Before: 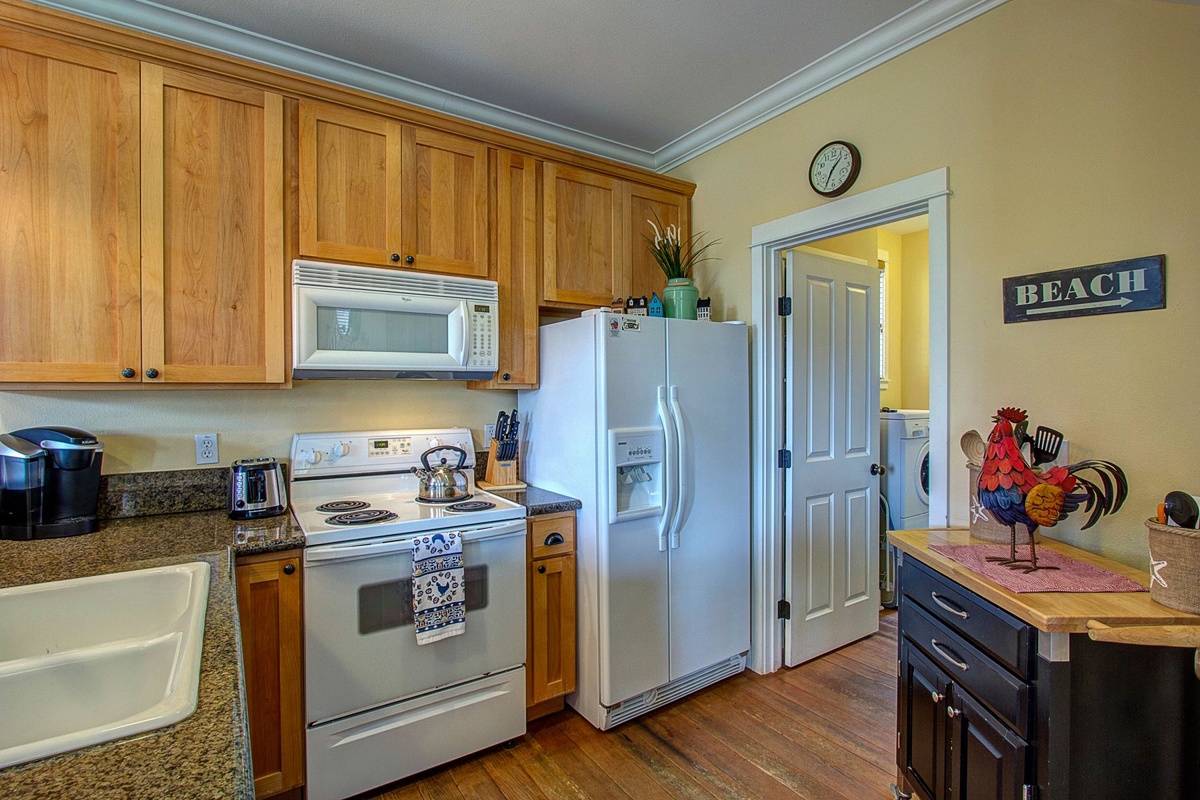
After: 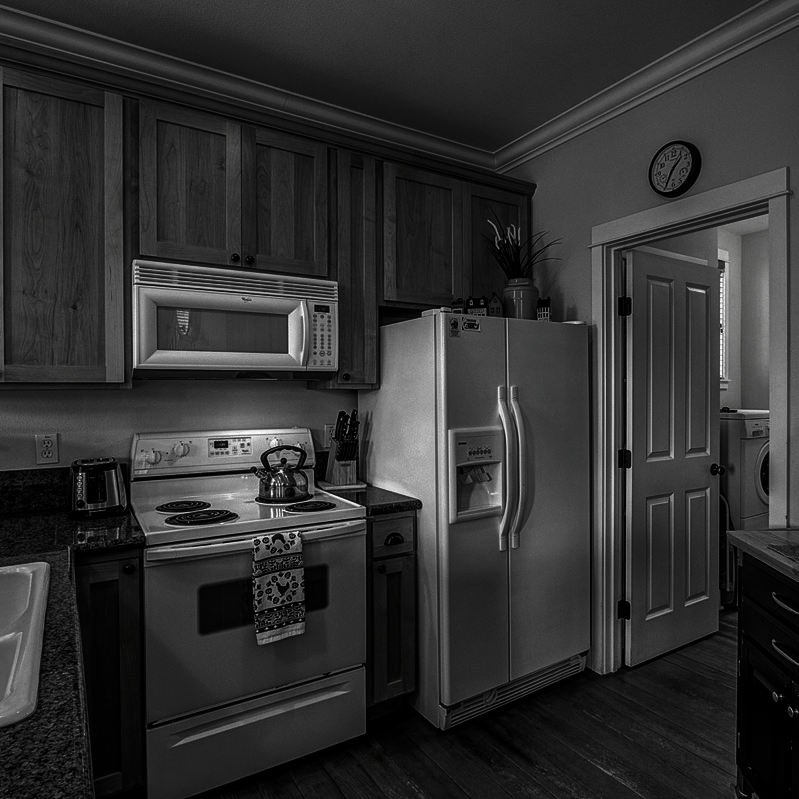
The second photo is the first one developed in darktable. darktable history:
contrast brightness saturation: contrast 0.022, brightness -0.983, saturation -0.994
crop and rotate: left 13.357%, right 20.031%
